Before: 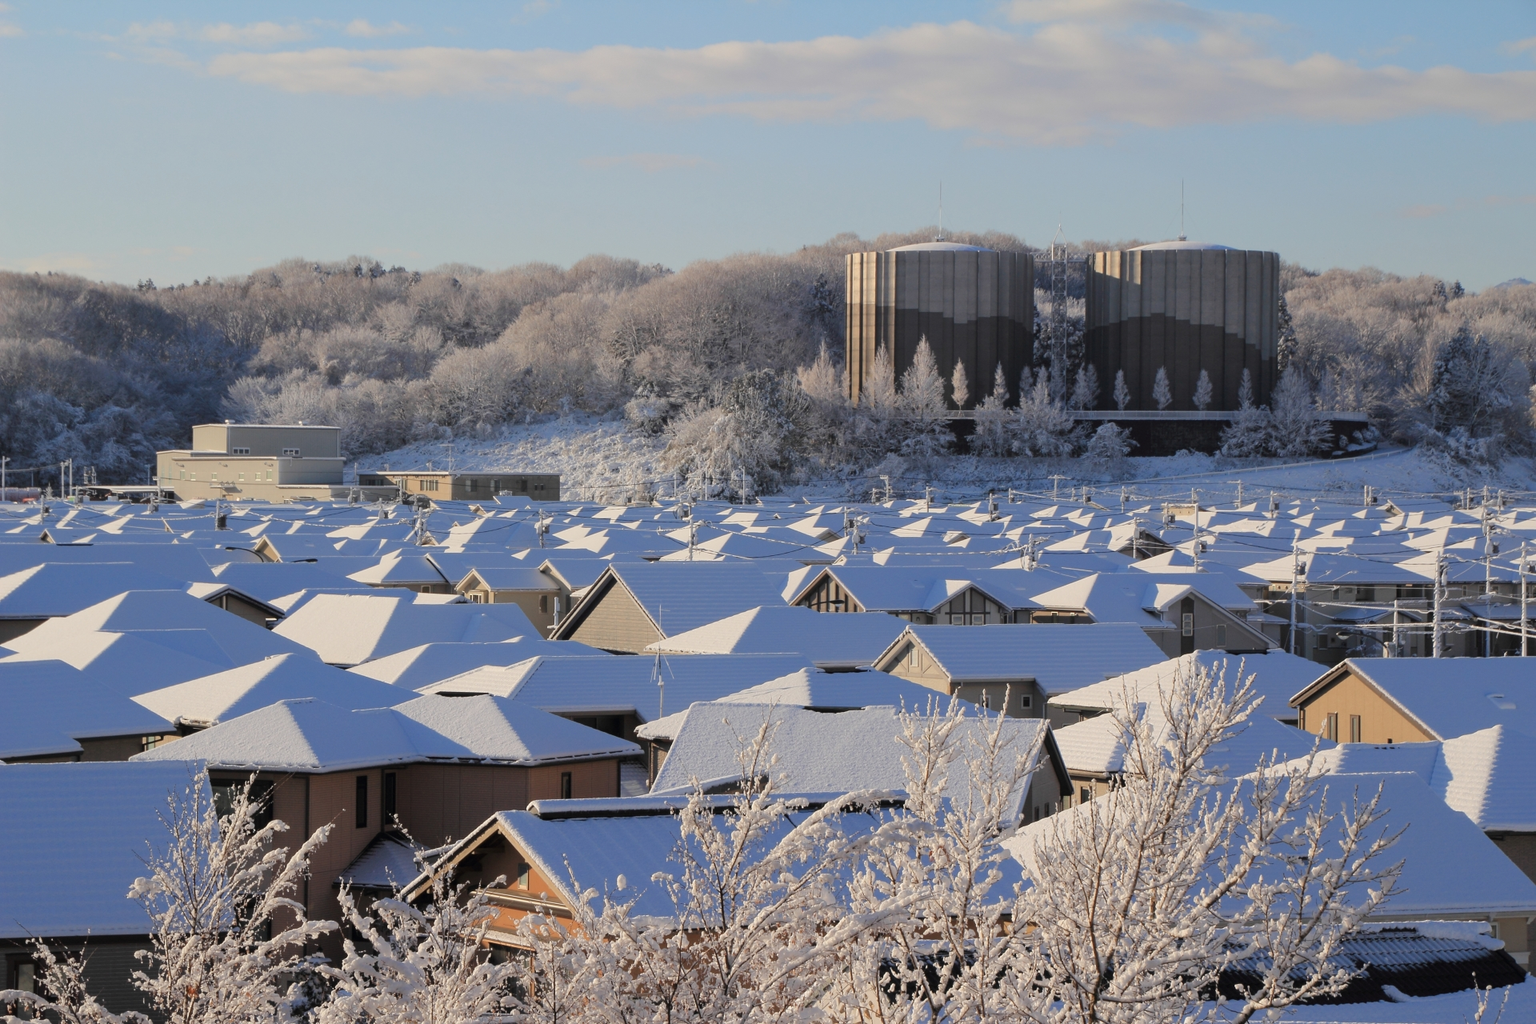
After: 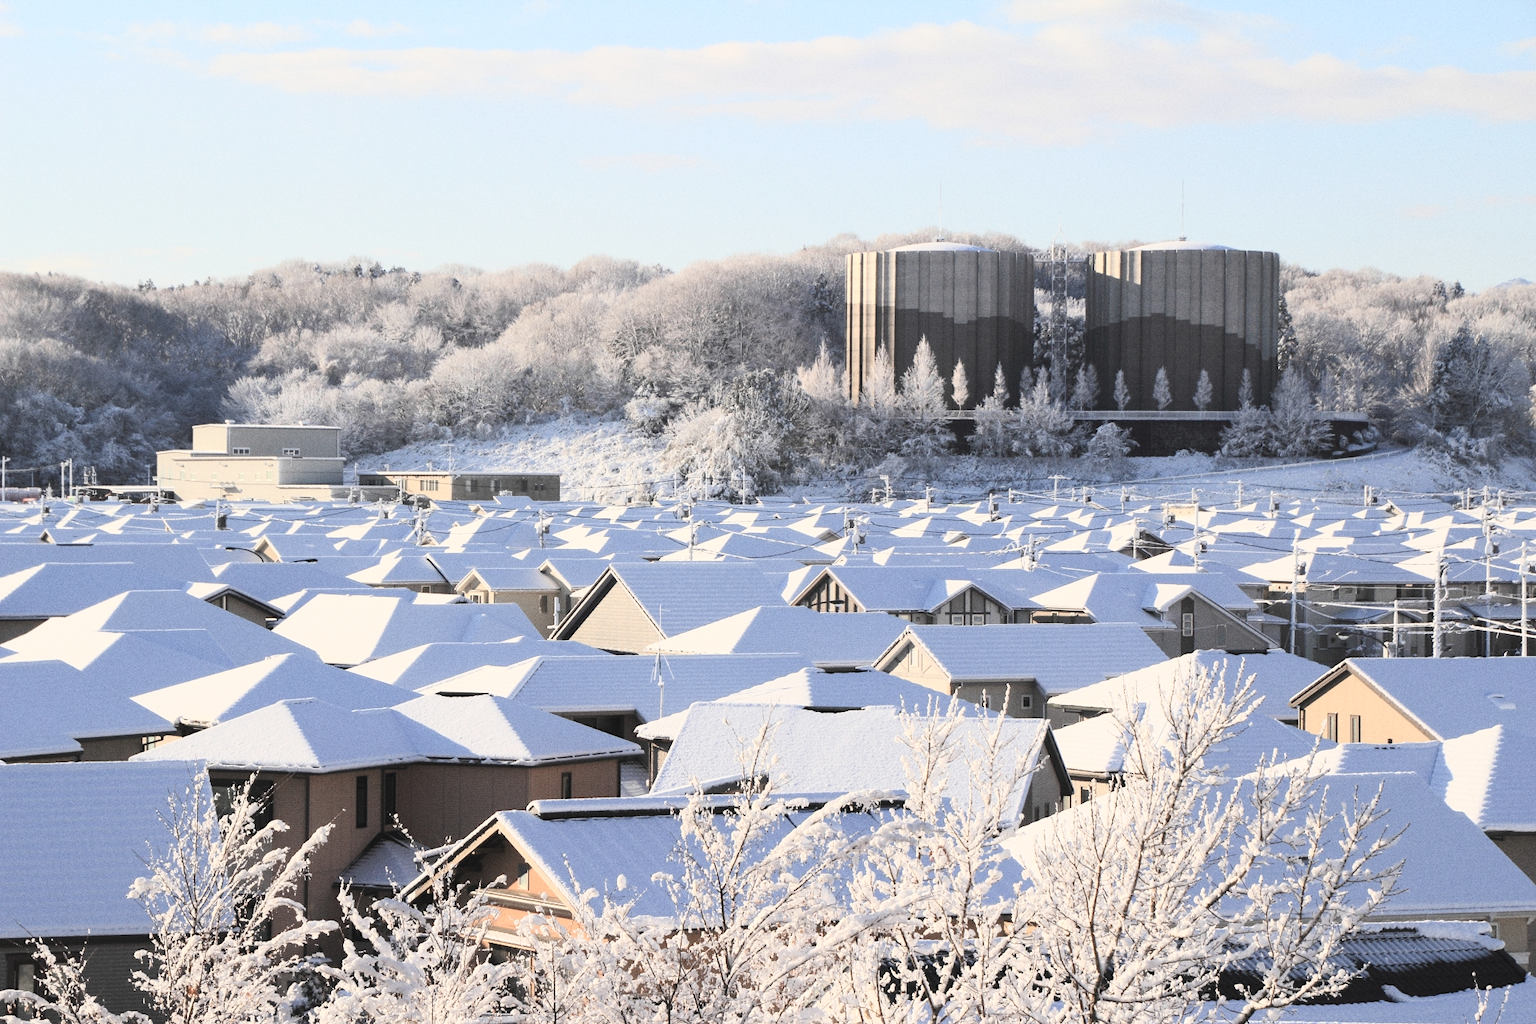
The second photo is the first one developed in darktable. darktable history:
grain: coarseness 0.47 ISO
contrast brightness saturation: contrast 0.43, brightness 0.56, saturation -0.19
